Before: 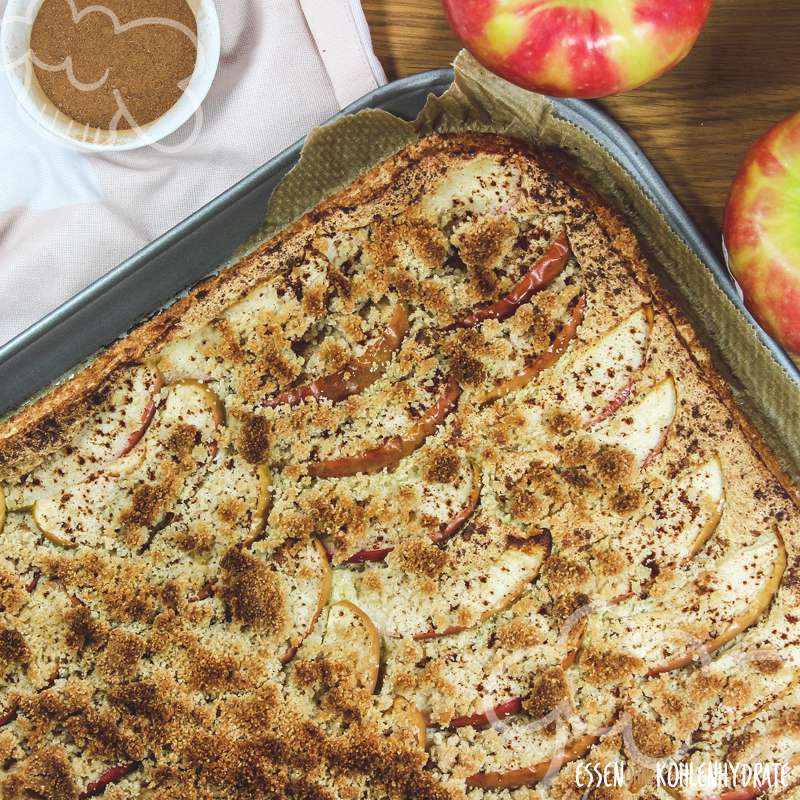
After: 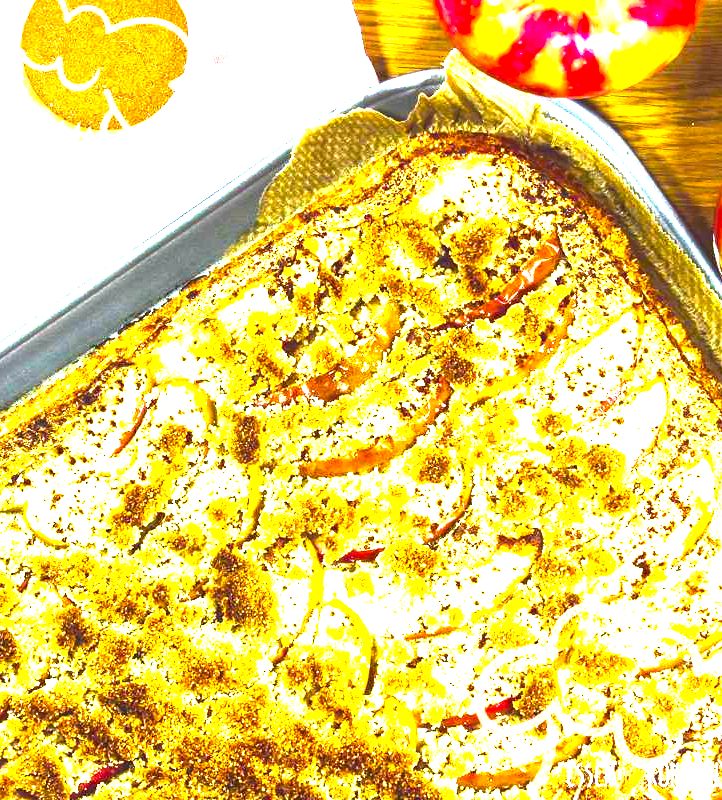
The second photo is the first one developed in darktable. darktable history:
color balance rgb: highlights gain › chroma 0.293%, highlights gain › hue 331.11°, perceptual saturation grading › global saturation 37.106%, perceptual saturation grading › shadows 36.208%, perceptual brilliance grading › global brilliance 34.824%, perceptual brilliance grading › highlights 50.773%, perceptual brilliance grading › mid-tones 59.99%, perceptual brilliance grading › shadows 34.496%, global vibrance 14.895%
crop and rotate: left 1.19%, right 8.445%
